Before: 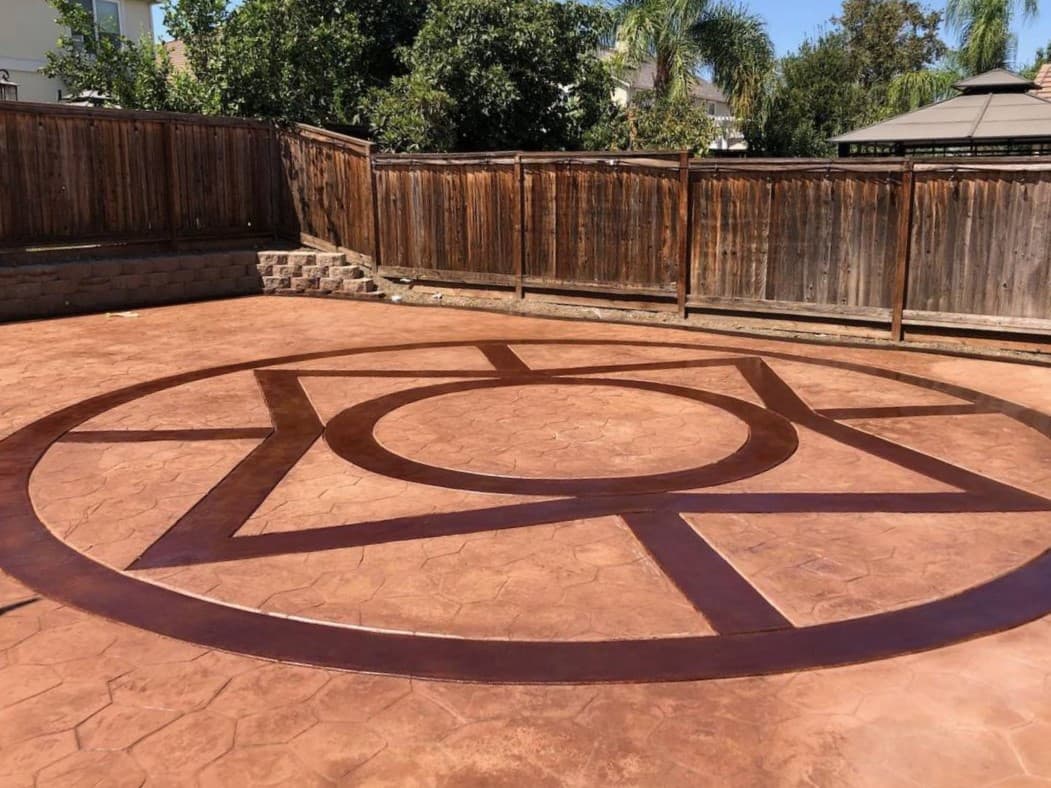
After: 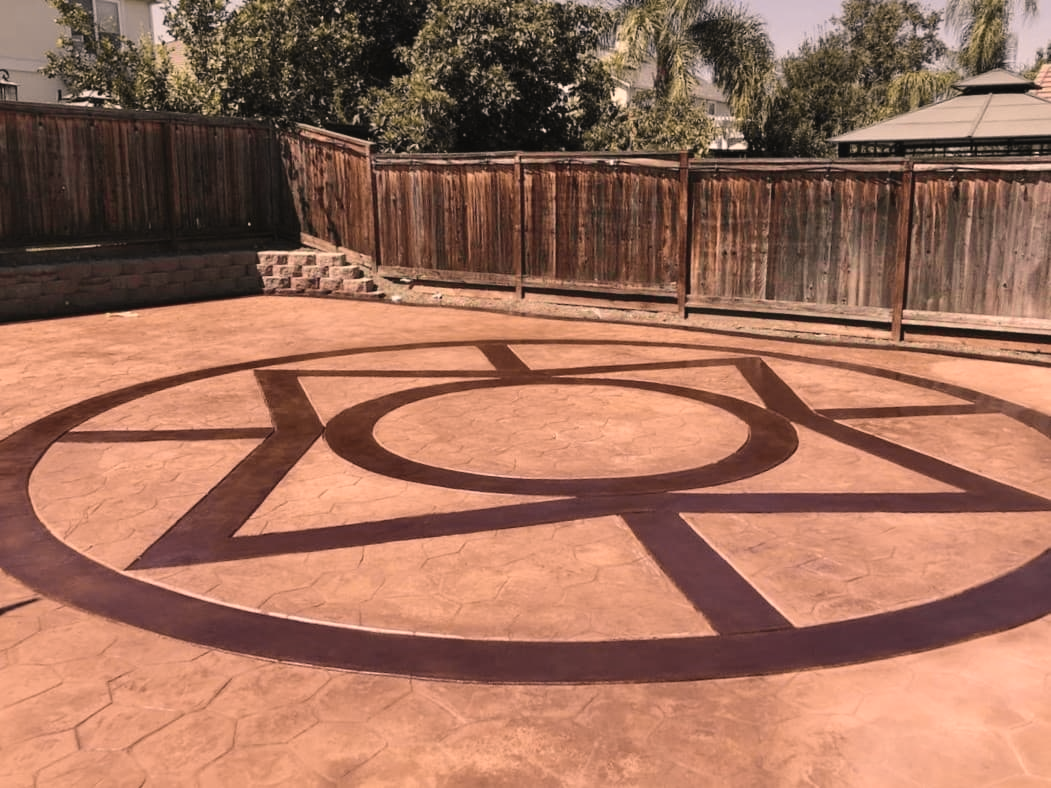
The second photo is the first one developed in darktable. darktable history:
color correction: highlights a* 11.99, highlights b* 12.2
contrast brightness saturation: contrast 0.098, saturation -0.352
tone curve: curves: ch0 [(0, 0.012) (0.036, 0.035) (0.274, 0.288) (0.504, 0.536) (0.844, 0.84) (1, 0.983)]; ch1 [(0, 0) (0.389, 0.403) (0.462, 0.486) (0.499, 0.498) (0.511, 0.502) (0.536, 0.547) (0.579, 0.578) (0.626, 0.645) (0.749, 0.781) (1, 1)]; ch2 [(0, 0) (0.457, 0.486) (0.5, 0.5) (0.557, 0.561) (0.614, 0.622) (0.704, 0.732) (1, 1)], color space Lab, independent channels, preserve colors none
exposure: black level correction -0.004, exposure 0.057 EV, compensate exposure bias true, compensate highlight preservation false
